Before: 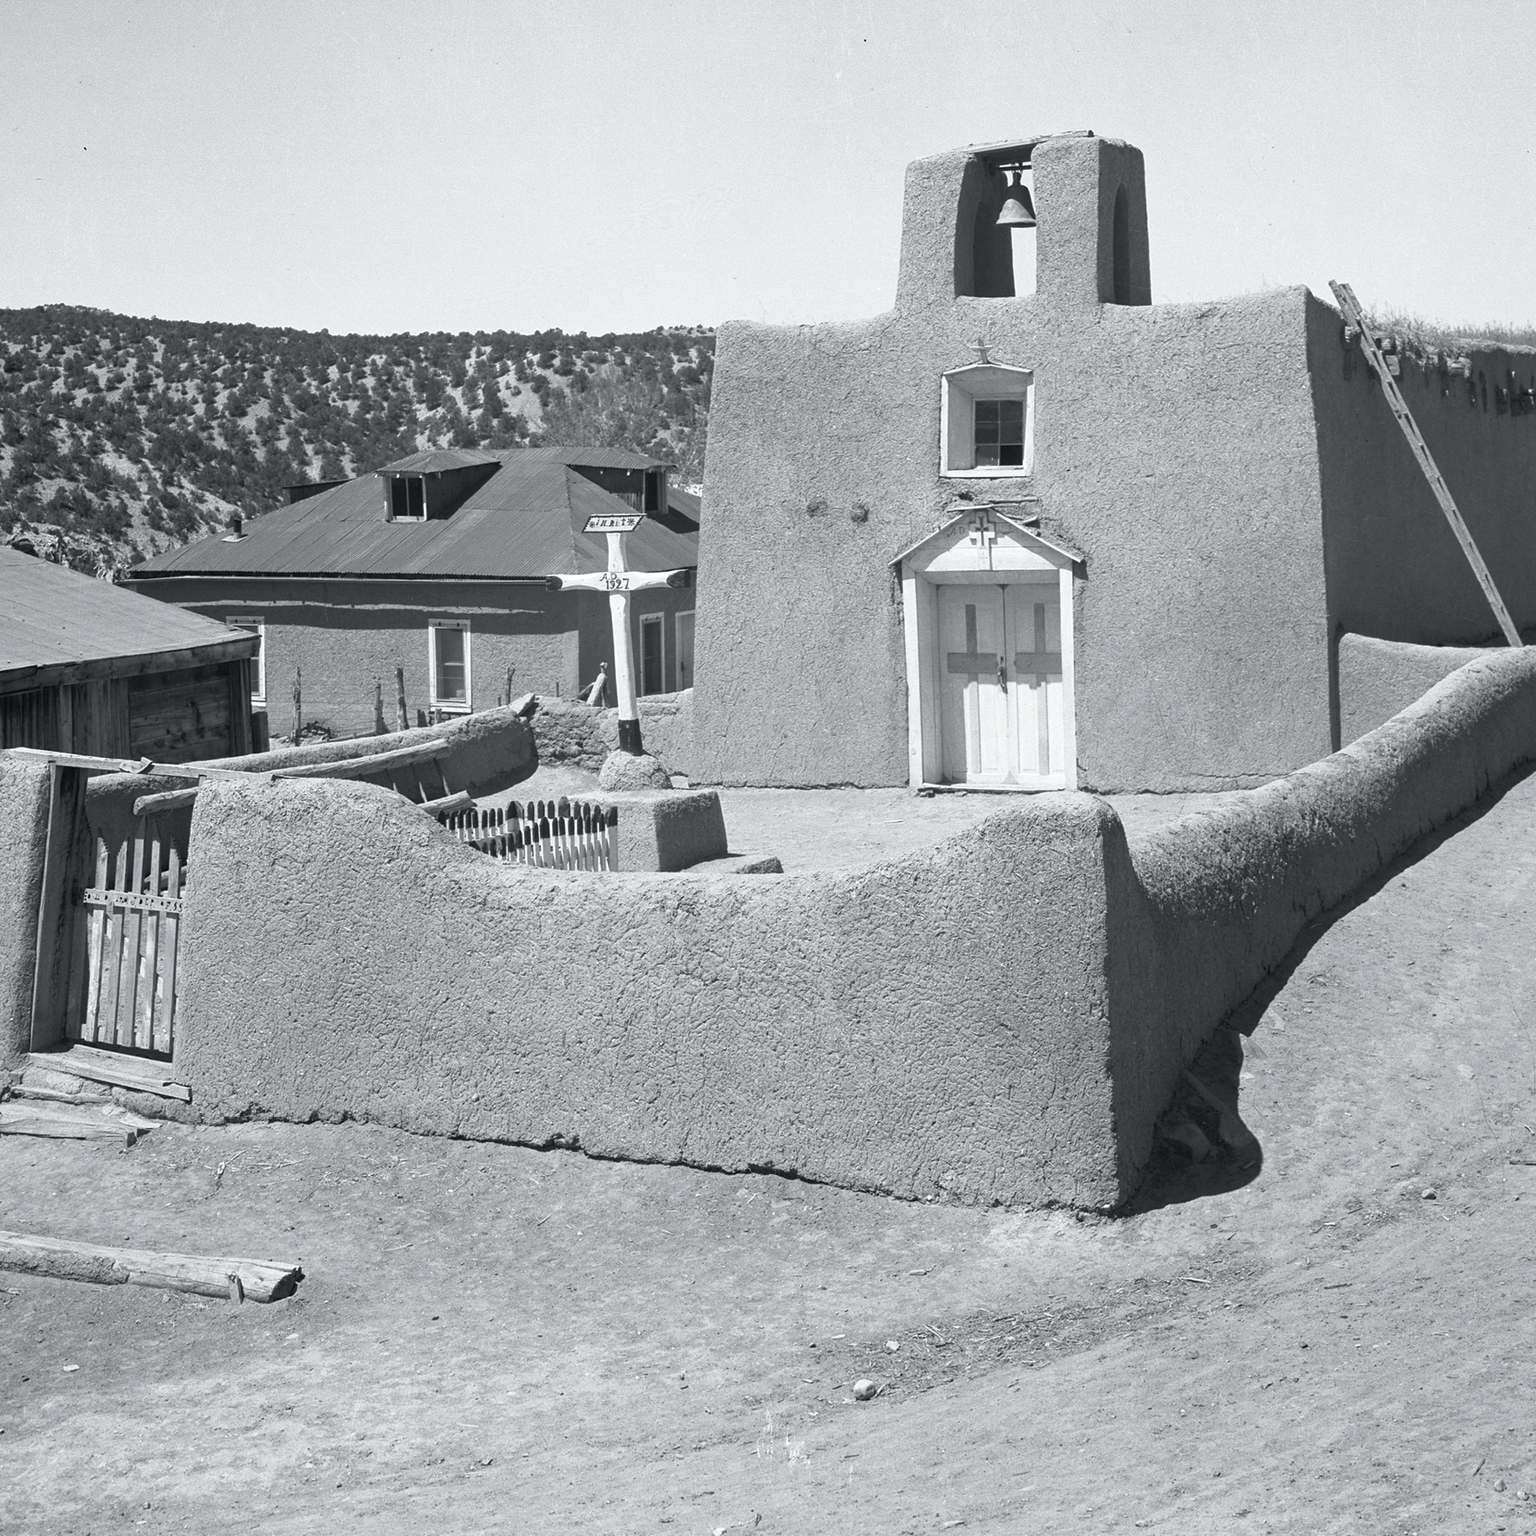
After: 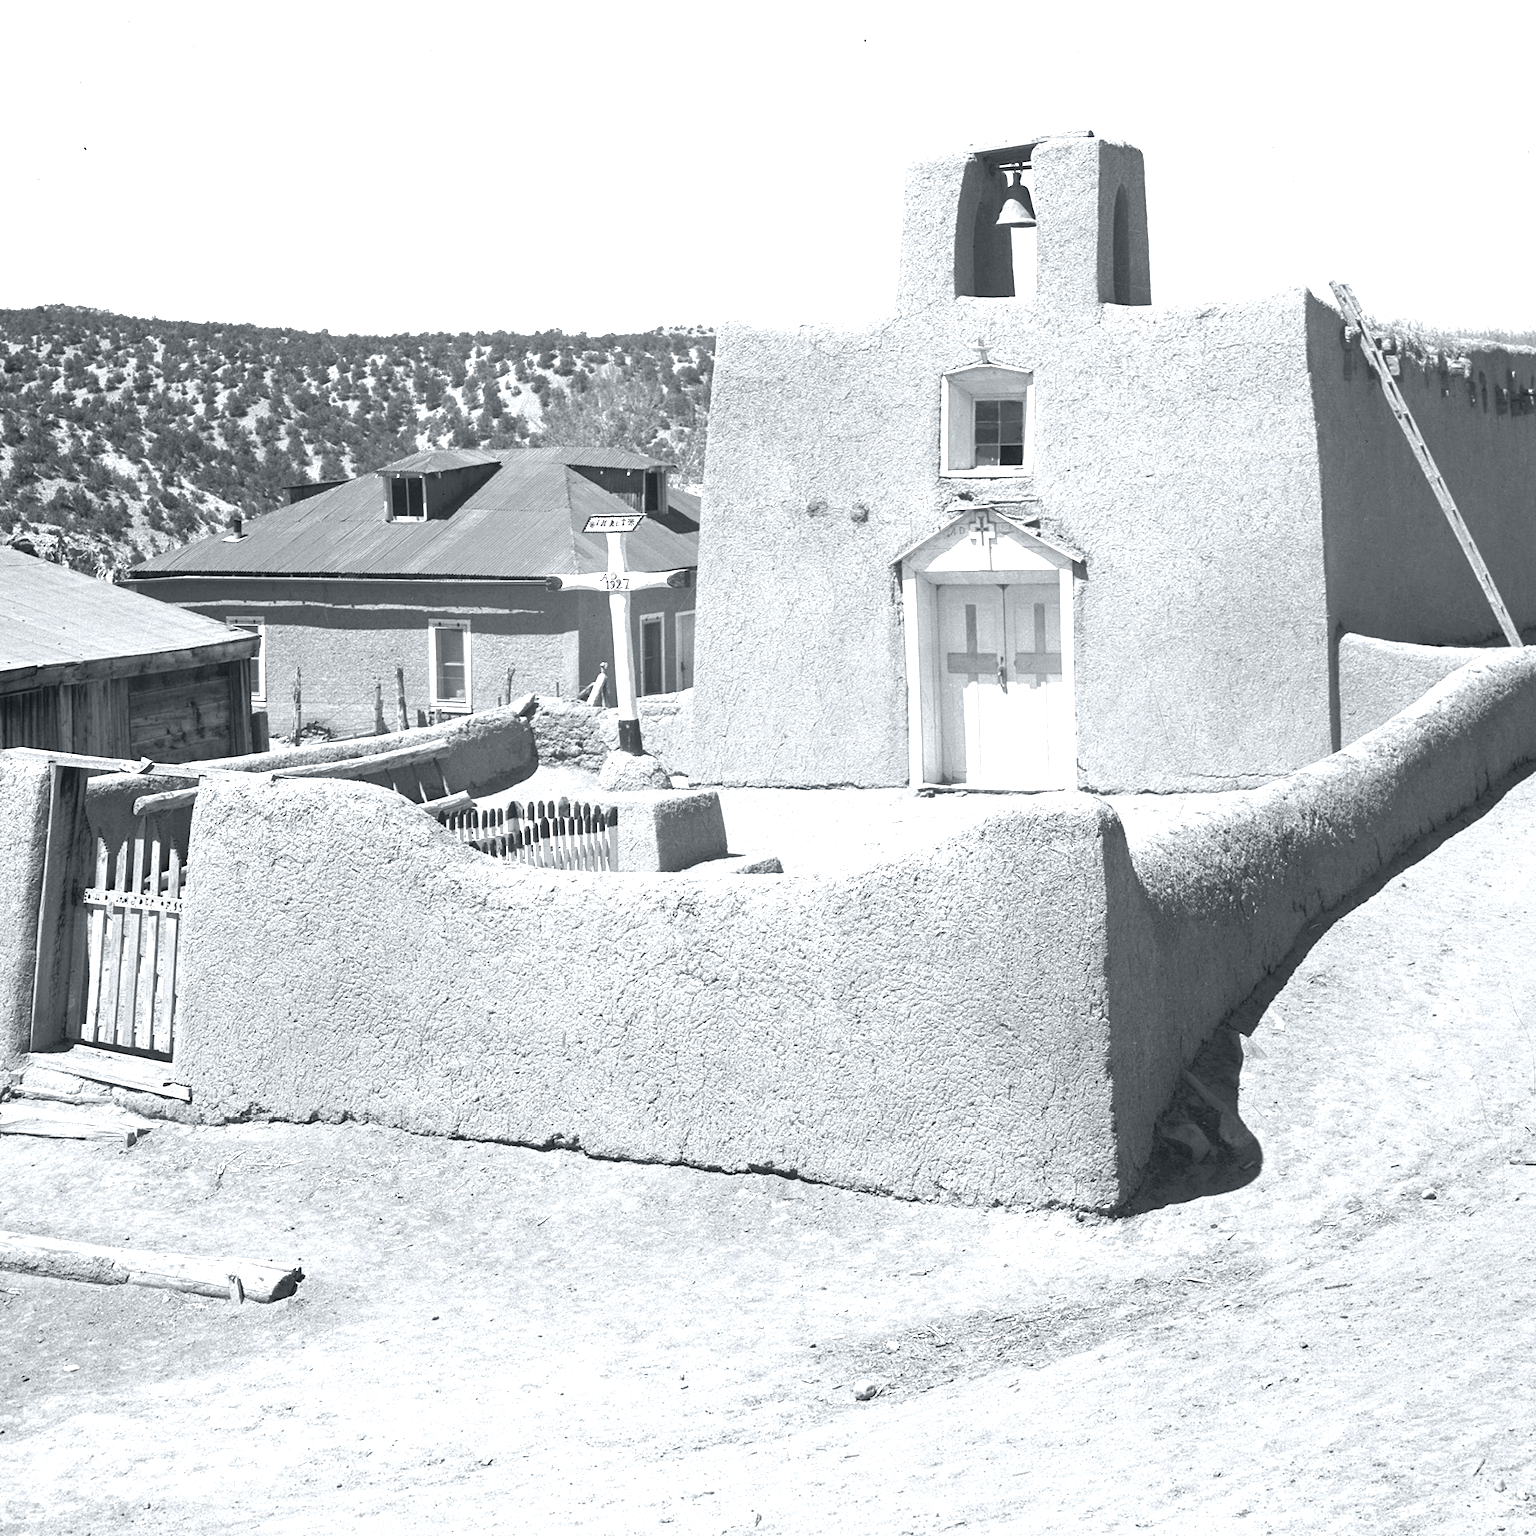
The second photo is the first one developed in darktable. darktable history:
exposure: black level correction 0, exposure 1 EV, compensate exposure bias true, compensate highlight preservation false
local contrast: mode bilateral grid, contrast 100, coarseness 100, detail 91%, midtone range 0.2
